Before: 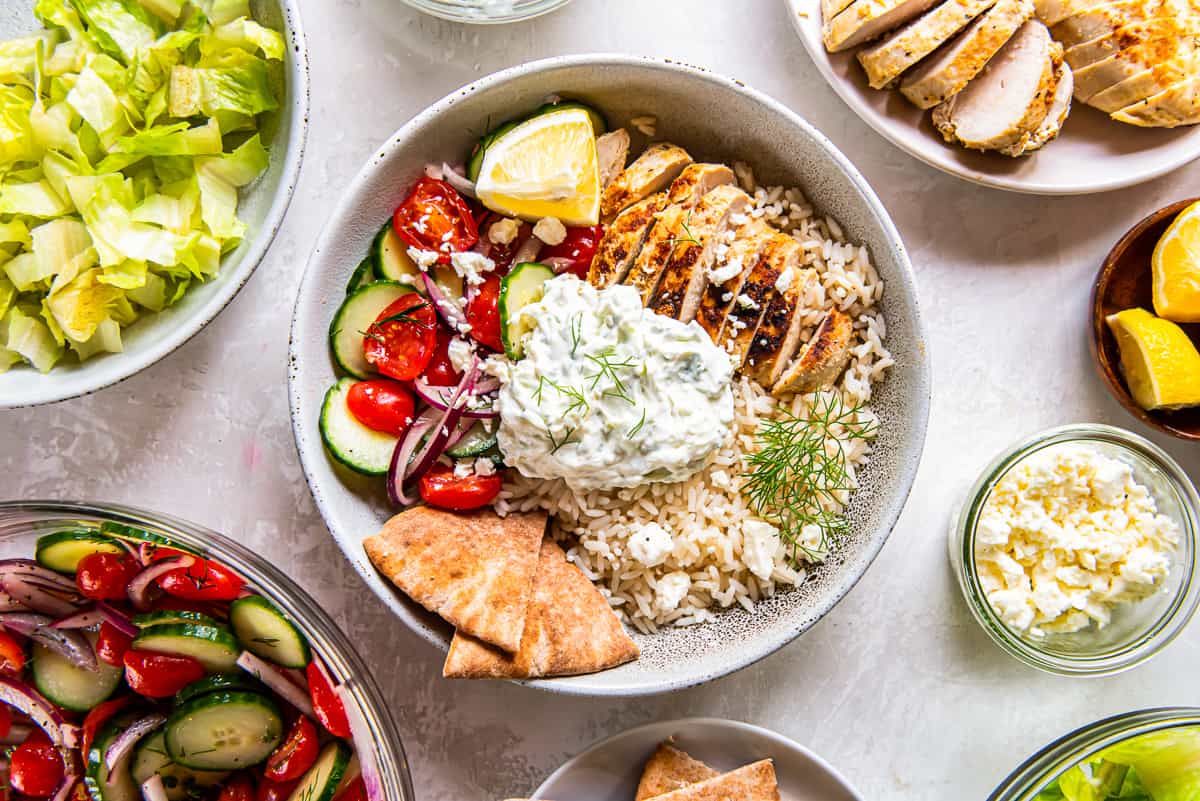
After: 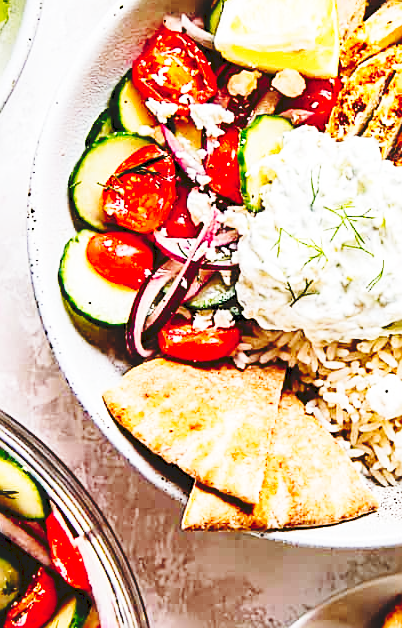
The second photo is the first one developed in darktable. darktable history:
crop and rotate: left 21.77%, top 18.528%, right 44.676%, bottom 2.997%
tone curve: curves: ch0 [(0, 0) (0.003, 0.108) (0.011, 0.108) (0.025, 0.108) (0.044, 0.113) (0.069, 0.113) (0.1, 0.121) (0.136, 0.136) (0.177, 0.16) (0.224, 0.192) (0.277, 0.246) (0.335, 0.324) (0.399, 0.419) (0.468, 0.518) (0.543, 0.622) (0.623, 0.721) (0.709, 0.815) (0.801, 0.893) (0.898, 0.949) (1, 1)], preserve colors none
sharpen: on, module defaults
base curve: curves: ch0 [(0, 0) (0.028, 0.03) (0.121, 0.232) (0.46, 0.748) (0.859, 0.968) (1, 1)], preserve colors none
